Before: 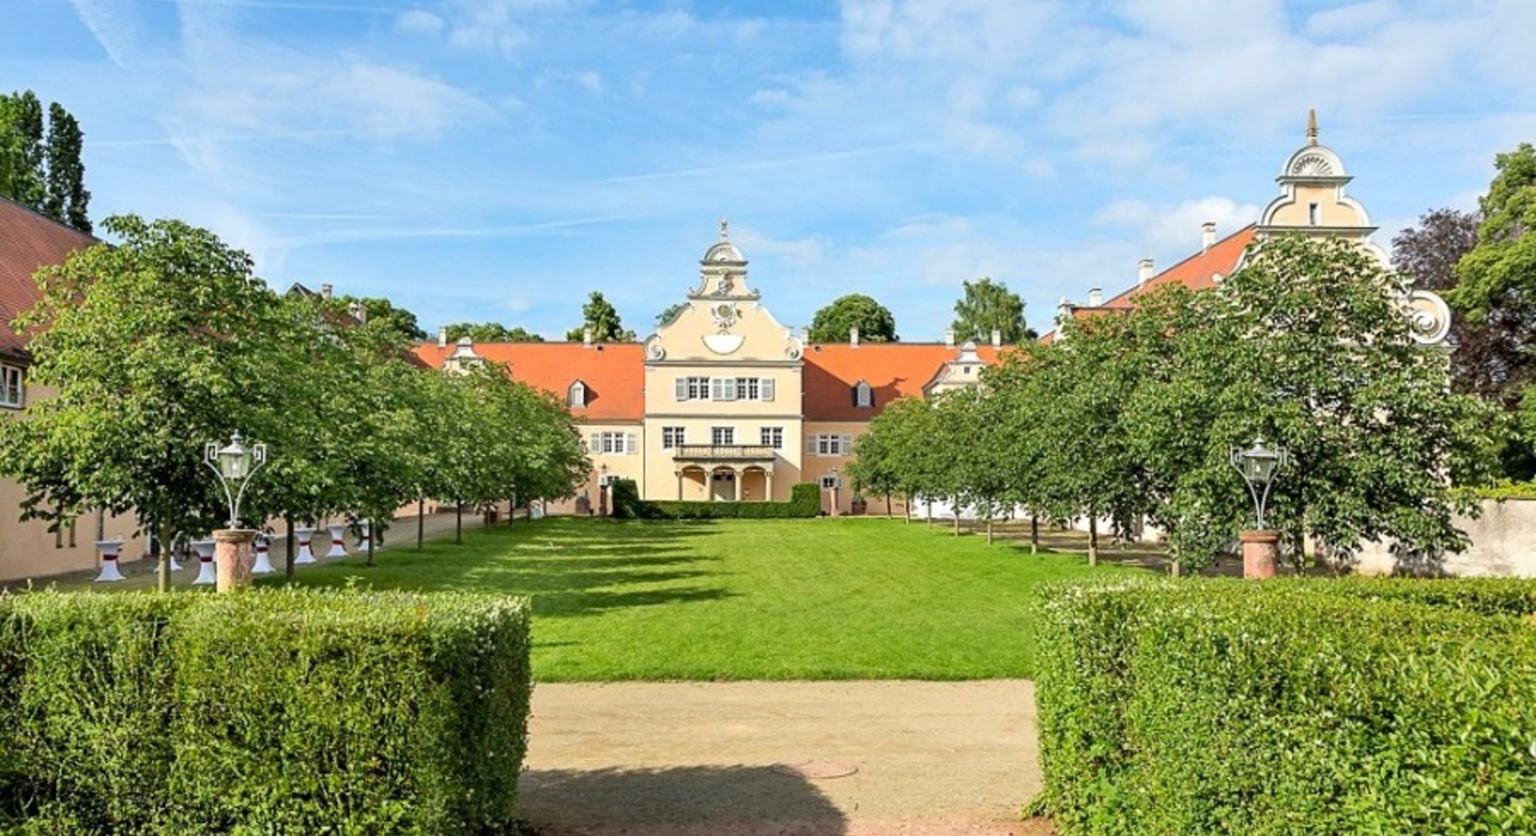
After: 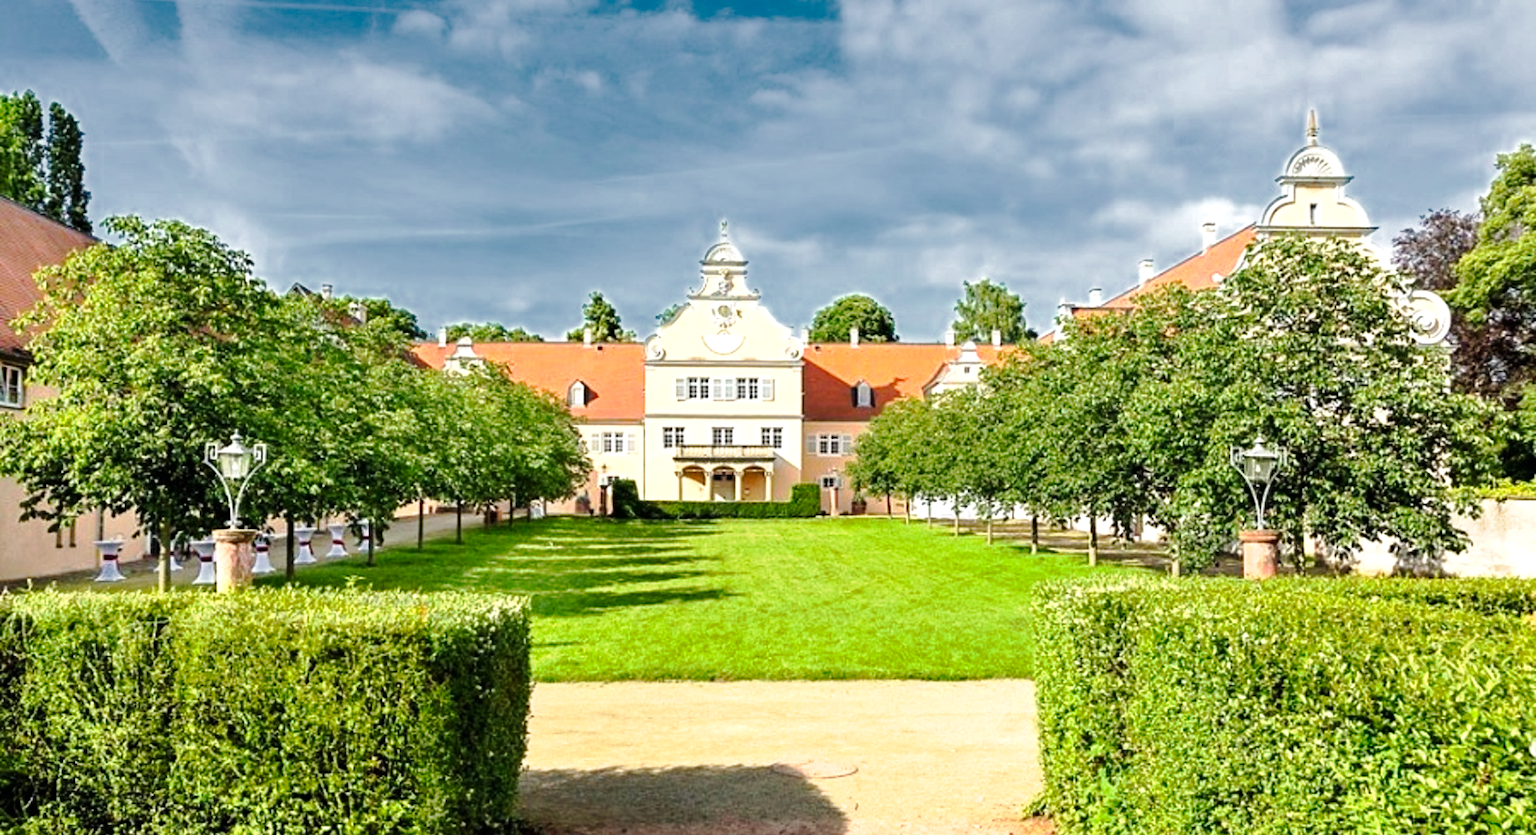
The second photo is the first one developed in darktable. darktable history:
exposure: black level correction 0, exposure 0.499 EV, compensate highlight preservation false
color zones: curves: ch0 [(0, 0.497) (0.143, 0.5) (0.286, 0.5) (0.429, 0.483) (0.571, 0.116) (0.714, -0.006) (0.857, 0.28) (1, 0.497)]
tone curve: curves: ch0 [(0.003, 0) (0.066, 0.023) (0.154, 0.082) (0.281, 0.221) (0.405, 0.389) (0.517, 0.553) (0.716, 0.743) (0.822, 0.882) (1, 1)]; ch1 [(0, 0) (0.164, 0.115) (0.337, 0.332) (0.39, 0.398) (0.464, 0.461) (0.501, 0.5) (0.521, 0.526) (0.571, 0.606) (0.656, 0.677) (0.723, 0.731) (0.811, 0.796) (1, 1)]; ch2 [(0, 0) (0.337, 0.382) (0.464, 0.476) (0.501, 0.502) (0.527, 0.54) (0.556, 0.567) (0.575, 0.606) (0.659, 0.736) (1, 1)], preserve colors none
